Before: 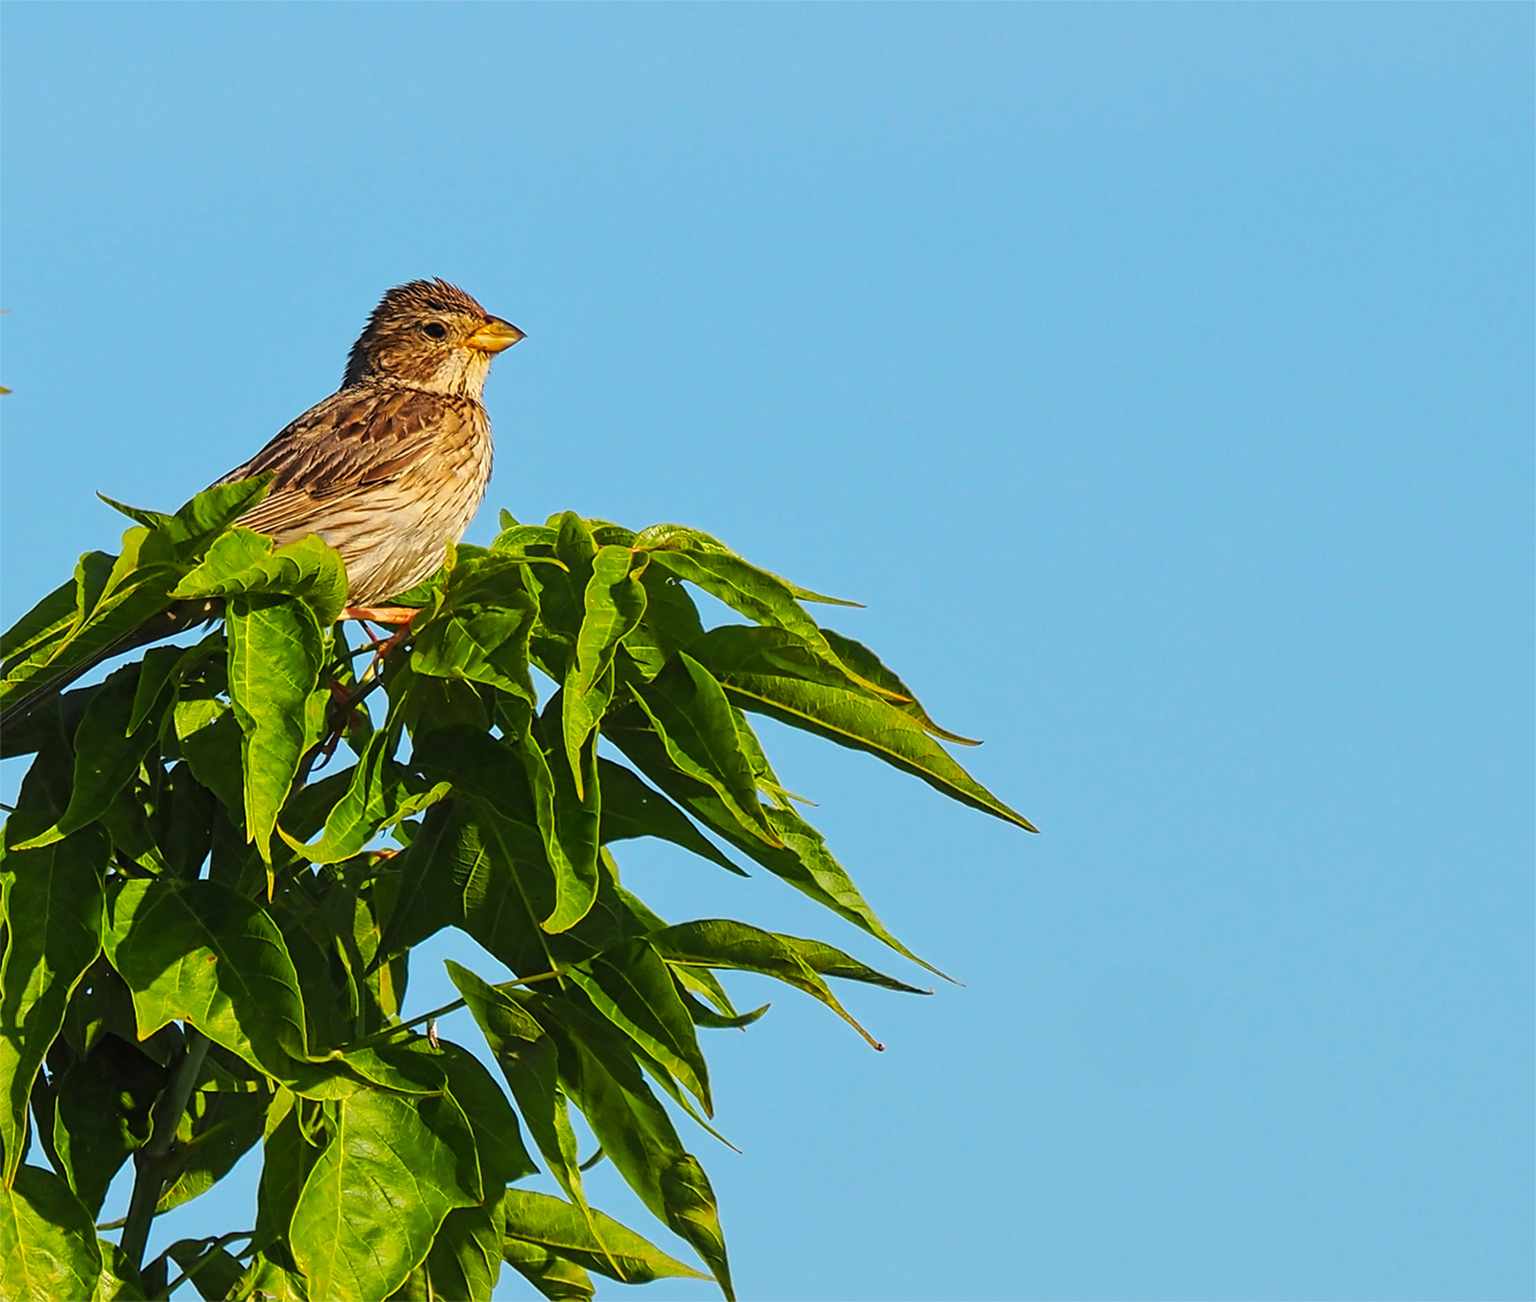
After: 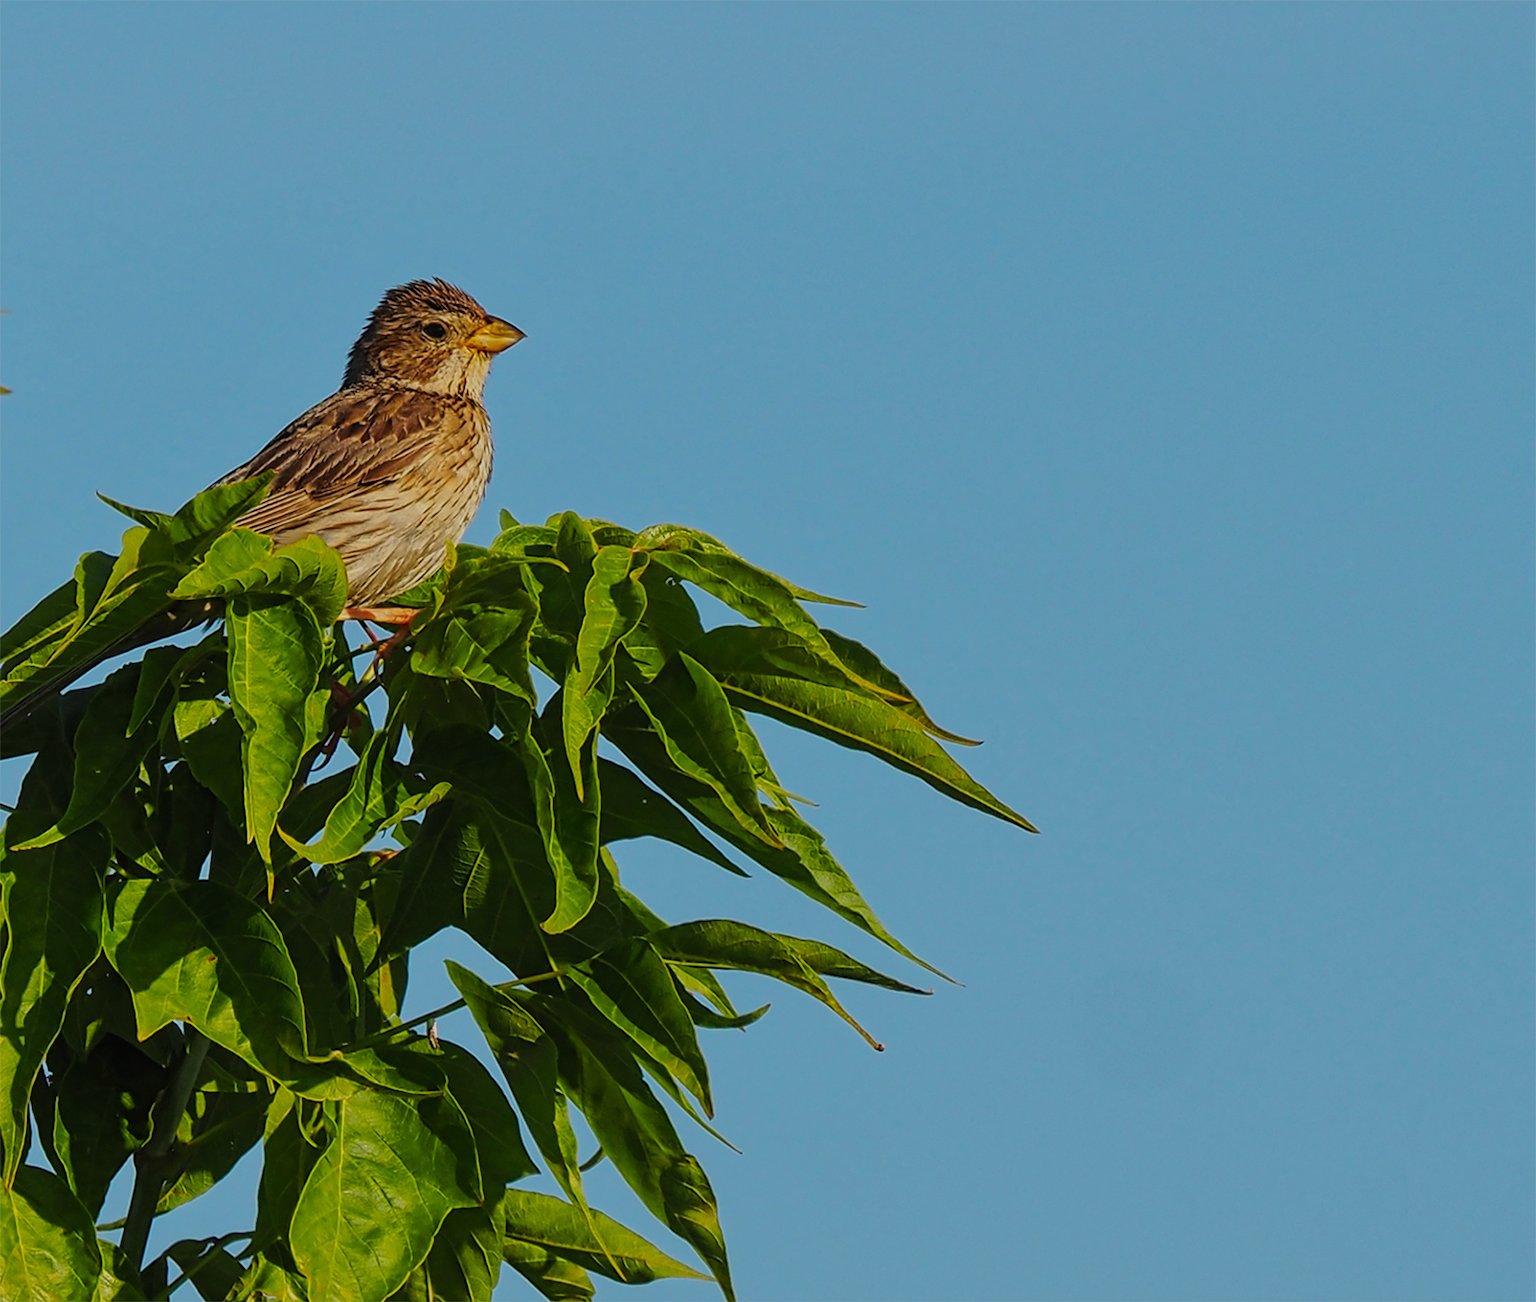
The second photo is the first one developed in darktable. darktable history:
exposure: black level correction 0, exposure -0.738 EV, compensate highlight preservation false
